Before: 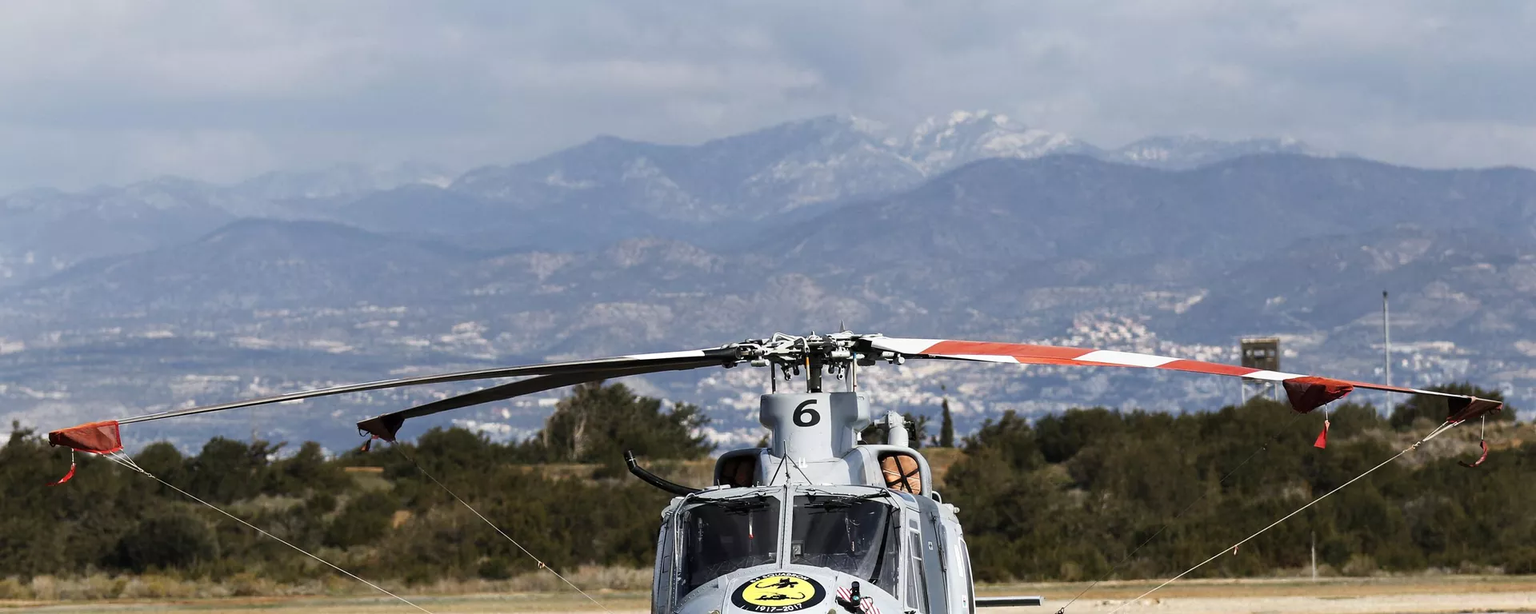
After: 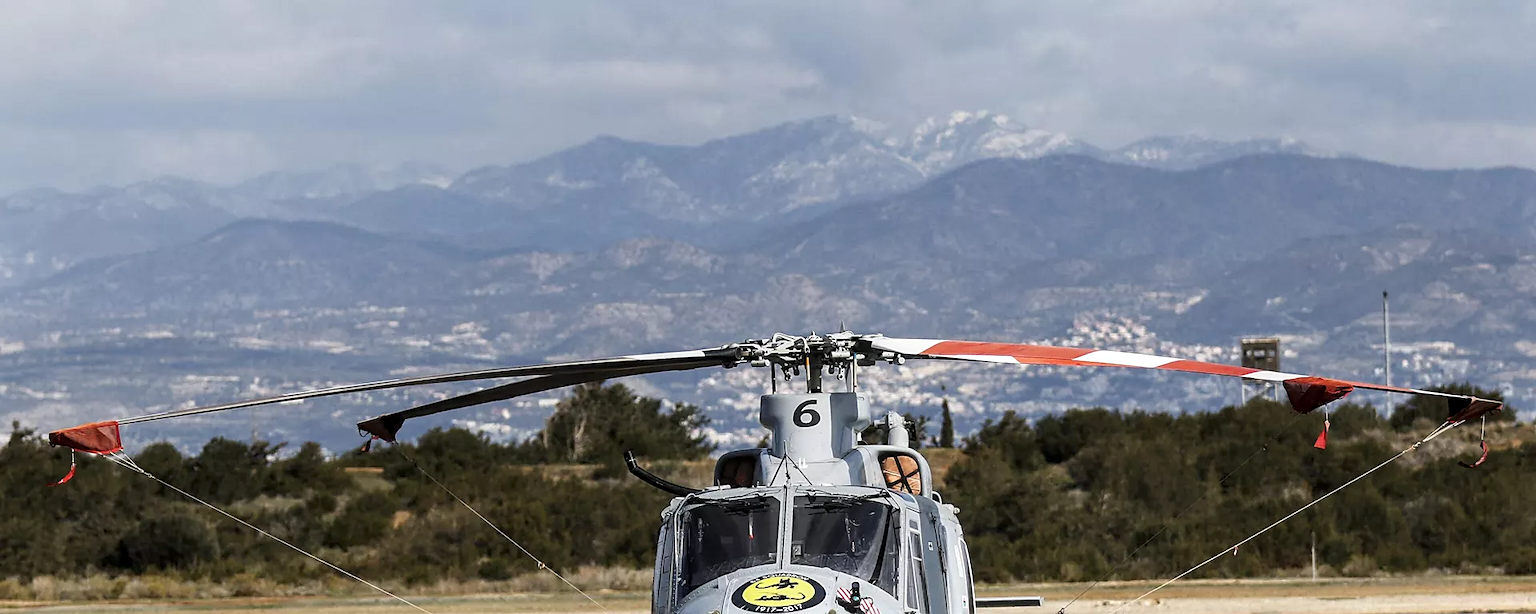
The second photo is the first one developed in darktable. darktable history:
sharpen: radius 1.811, amount 0.41, threshold 1.657
local contrast: on, module defaults
